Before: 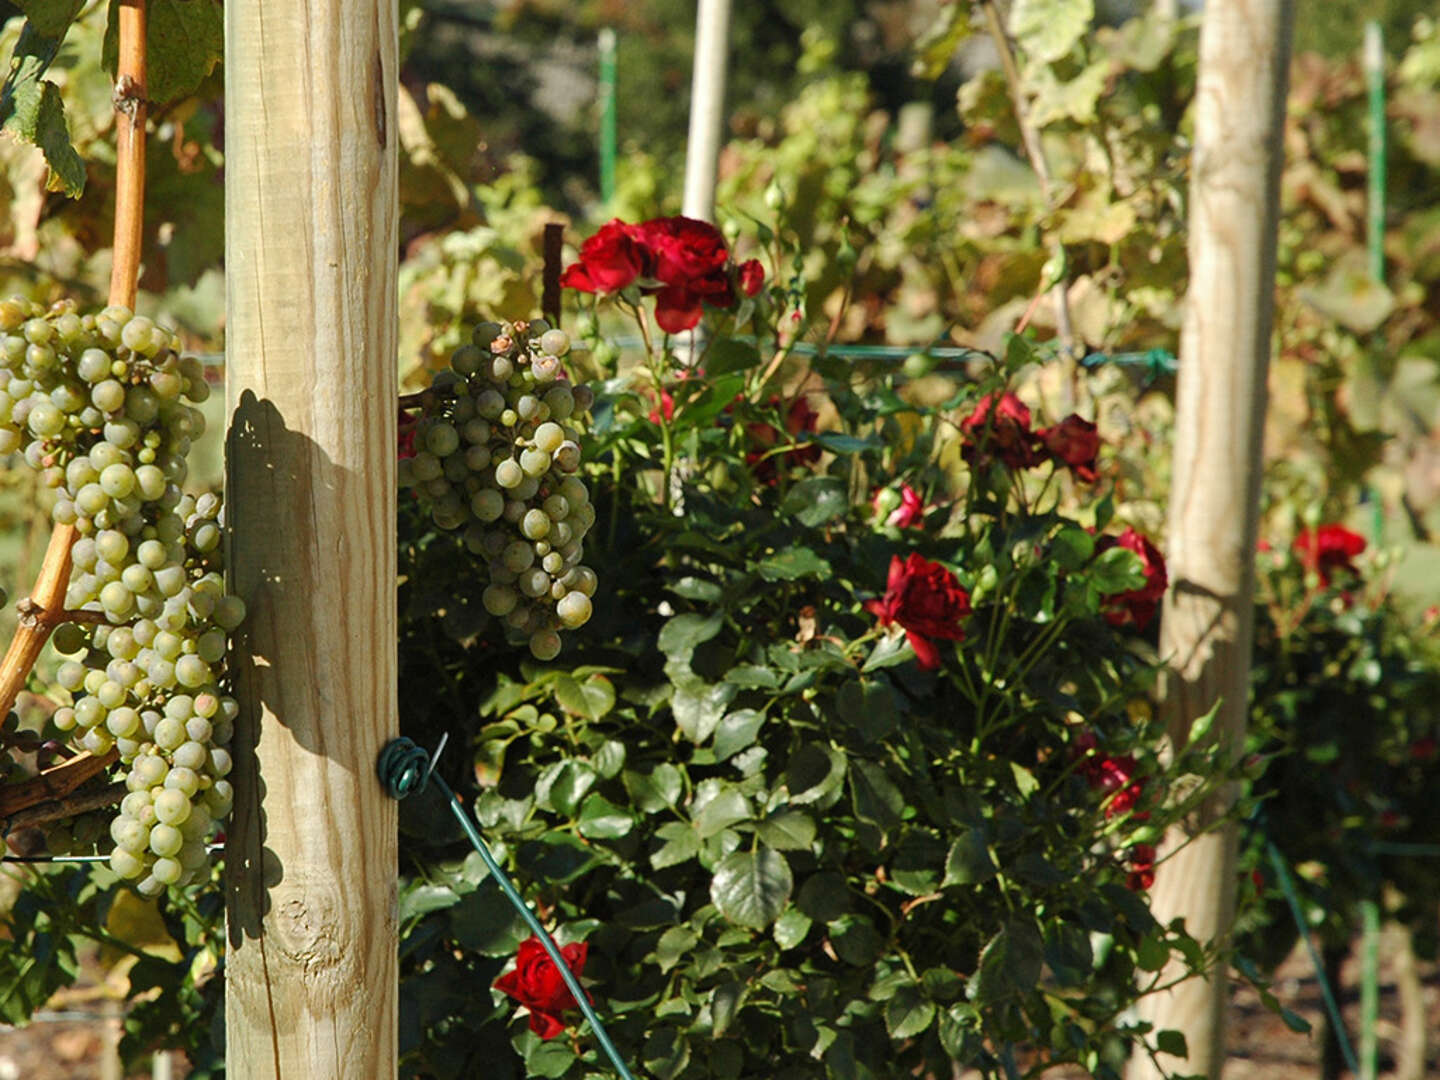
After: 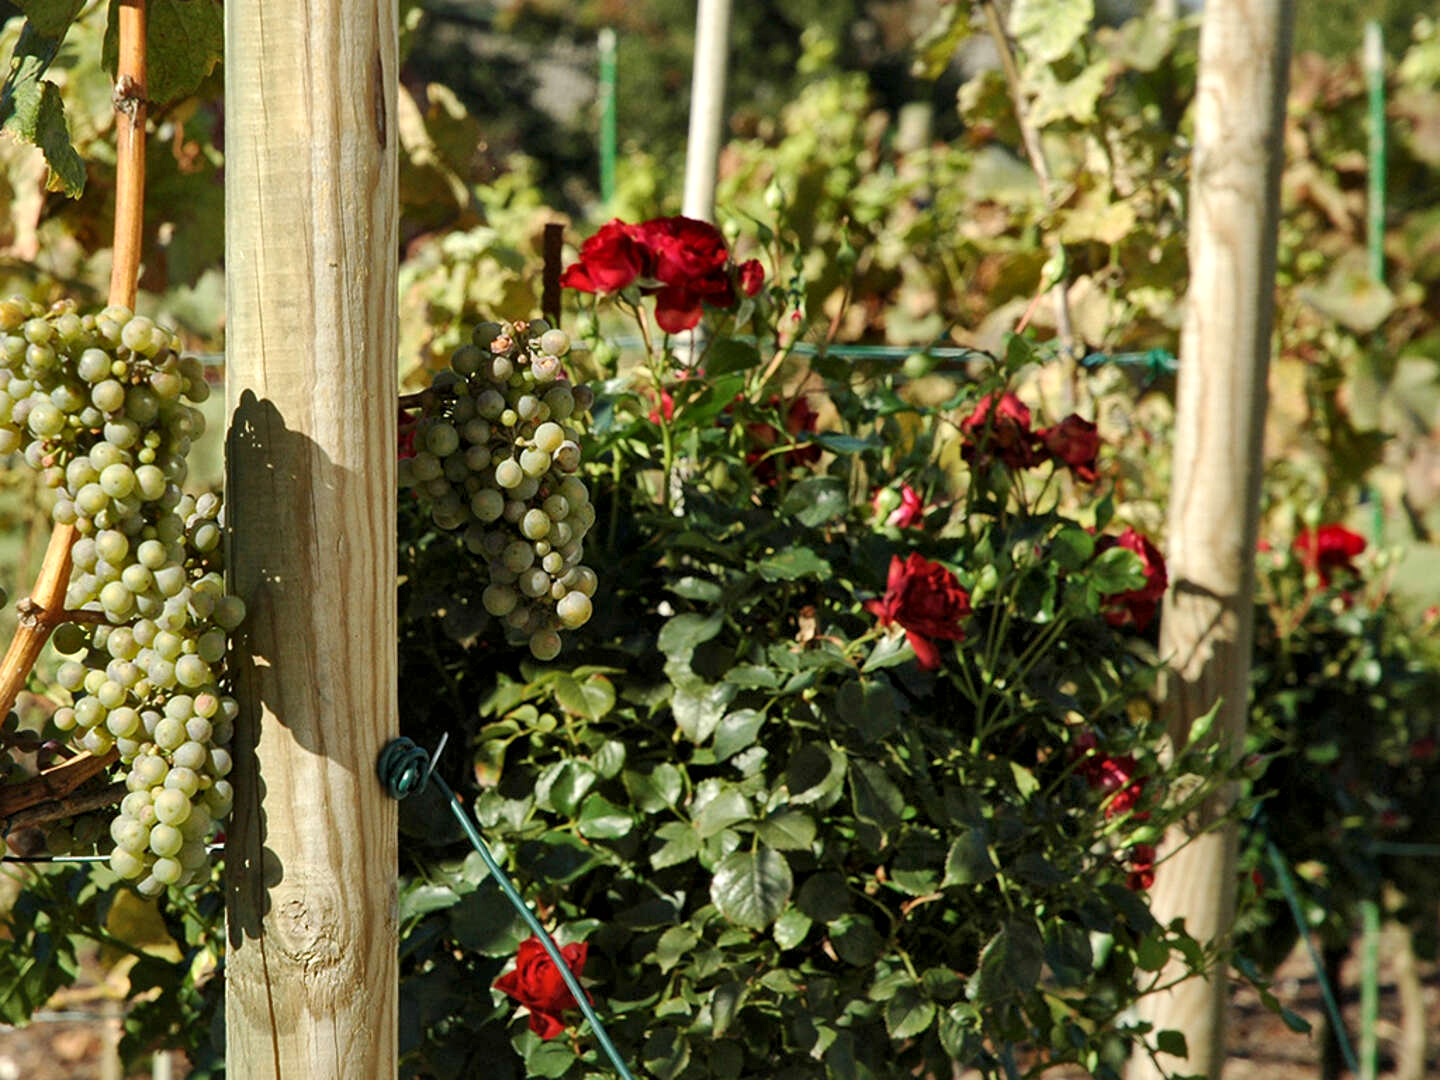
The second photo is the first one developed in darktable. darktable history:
local contrast: mode bilateral grid, contrast 21, coarseness 51, detail 150%, midtone range 0.2
